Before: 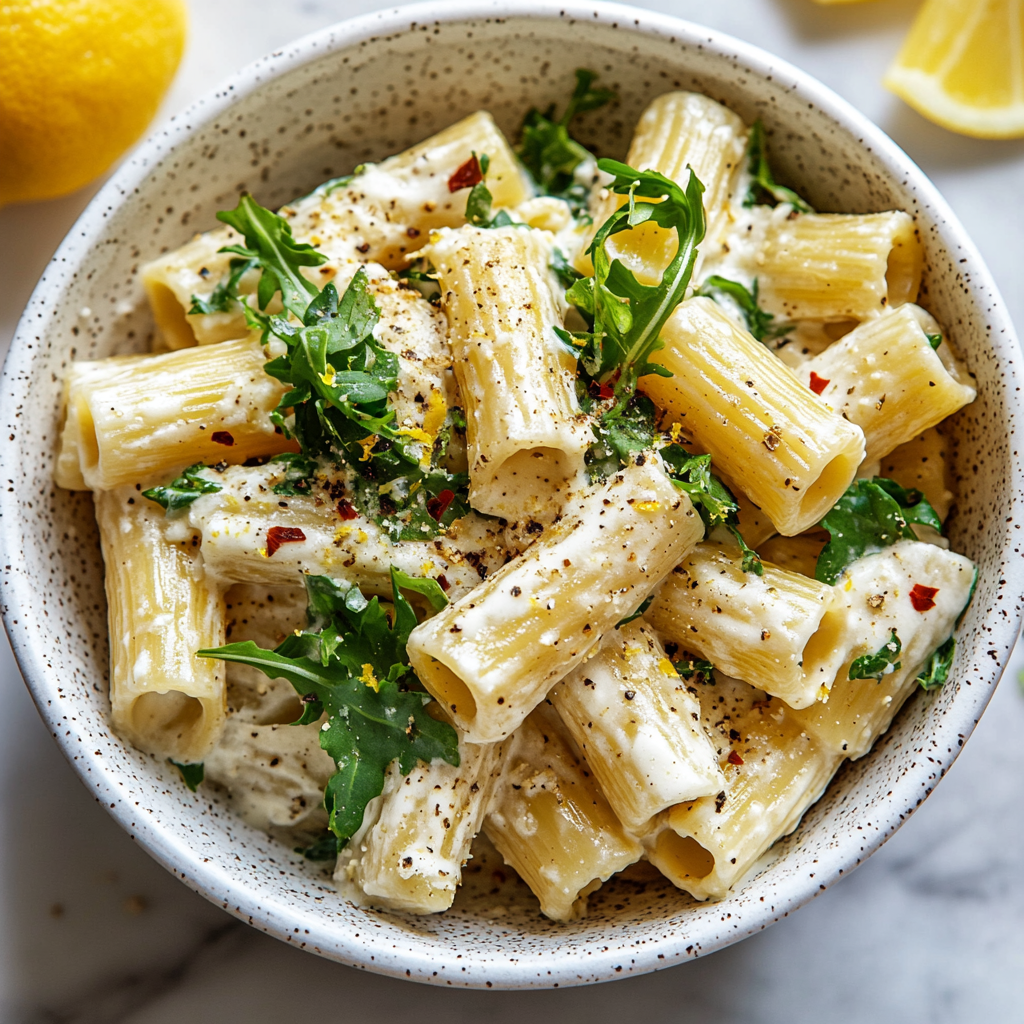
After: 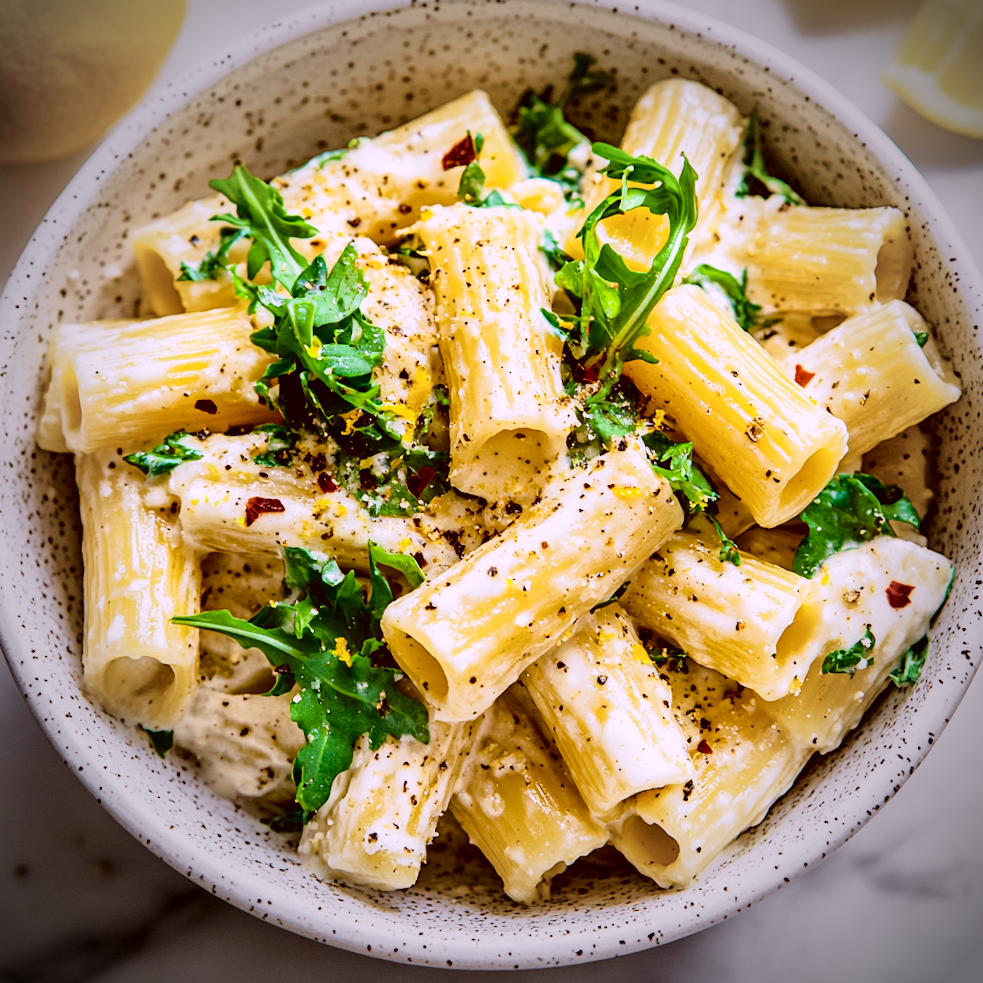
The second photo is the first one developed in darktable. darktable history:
color balance: contrast -0.5%
exposure: exposure 0.485 EV, compensate highlight preservation false
vignetting: fall-off start 67.5%, fall-off radius 67.23%, brightness -0.813, automatic ratio true
crop and rotate: angle -2.38°
tone curve: curves: ch0 [(0.003, 0.003) (0.104, 0.026) (0.236, 0.181) (0.401, 0.443) (0.495, 0.55) (0.625, 0.67) (0.819, 0.841) (0.96, 0.899)]; ch1 [(0, 0) (0.161, 0.092) (0.37, 0.302) (0.424, 0.402) (0.45, 0.466) (0.495, 0.51) (0.573, 0.571) (0.638, 0.641) (0.751, 0.741) (1, 1)]; ch2 [(0, 0) (0.352, 0.403) (0.466, 0.443) (0.524, 0.526) (0.56, 0.556) (1, 1)], color space Lab, independent channels, preserve colors none
white balance: red 0.924, blue 1.095
color correction: highlights a* 10.21, highlights b* 9.79, shadows a* 8.61, shadows b* 7.88, saturation 0.8
color balance rgb: perceptual saturation grading › global saturation 20%, perceptual saturation grading › highlights -25%, perceptual saturation grading › shadows 25%, global vibrance 50%
